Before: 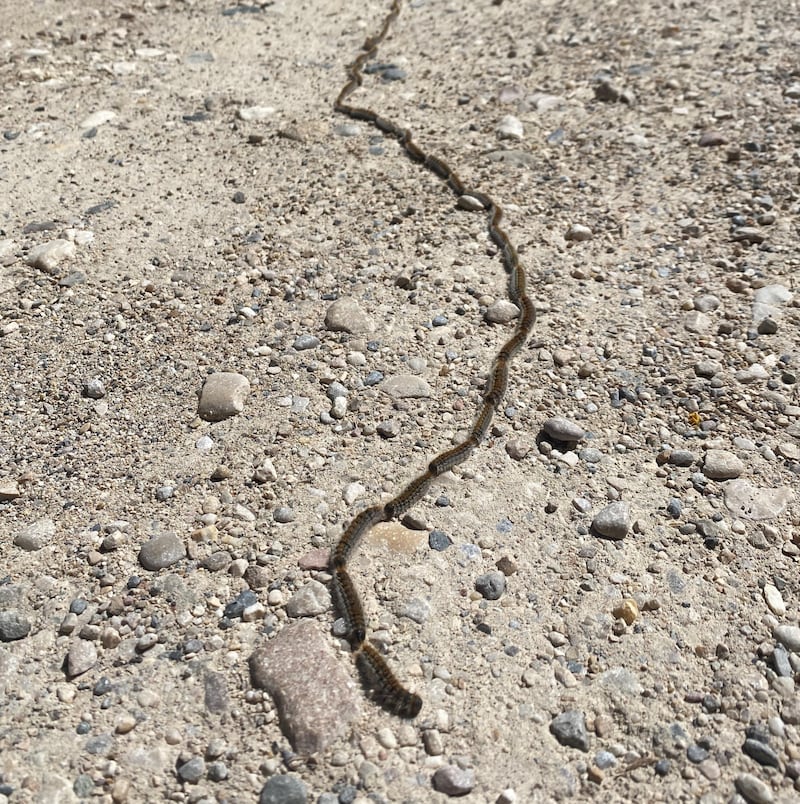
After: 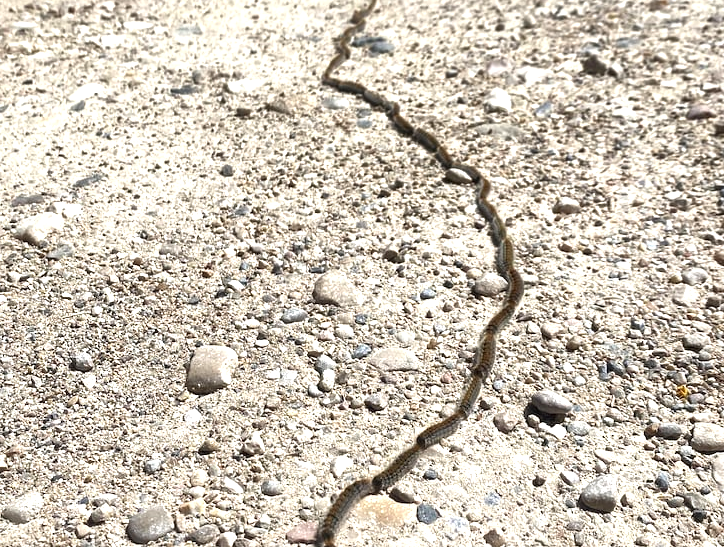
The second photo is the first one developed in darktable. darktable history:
crop: left 1.612%, top 3.447%, right 7.773%, bottom 28.511%
local contrast: mode bilateral grid, contrast 50, coarseness 49, detail 150%, midtone range 0.2
exposure: black level correction 0, exposure 0.695 EV, compensate exposure bias true, compensate highlight preservation false
